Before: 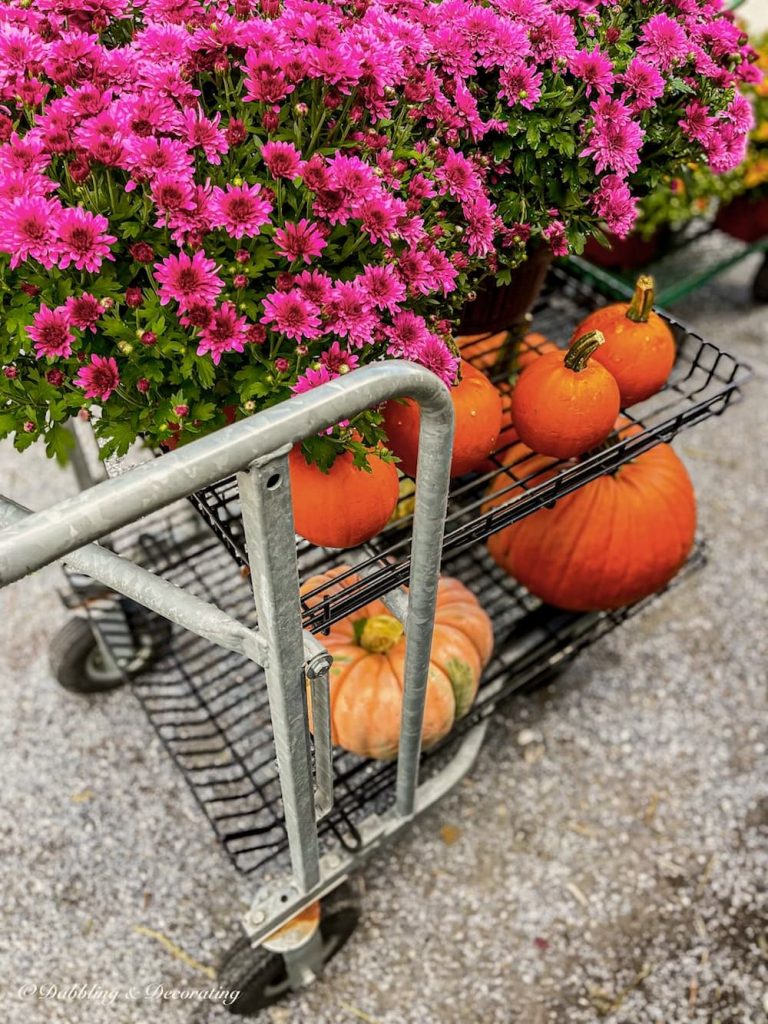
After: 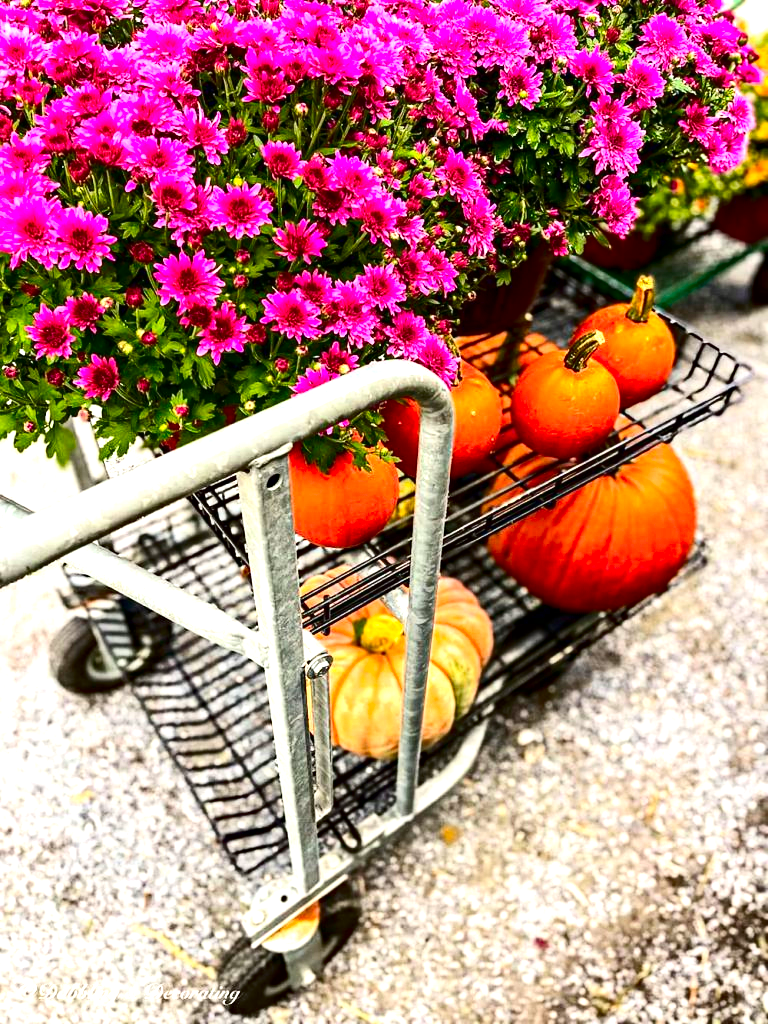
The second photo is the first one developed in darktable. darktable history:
exposure: black level correction 0, exposure 1.2 EV, compensate exposure bias true, compensate highlight preservation false
contrast brightness saturation: contrast 0.22, brightness -0.19, saturation 0.24
haze removal: compatibility mode true, adaptive false
